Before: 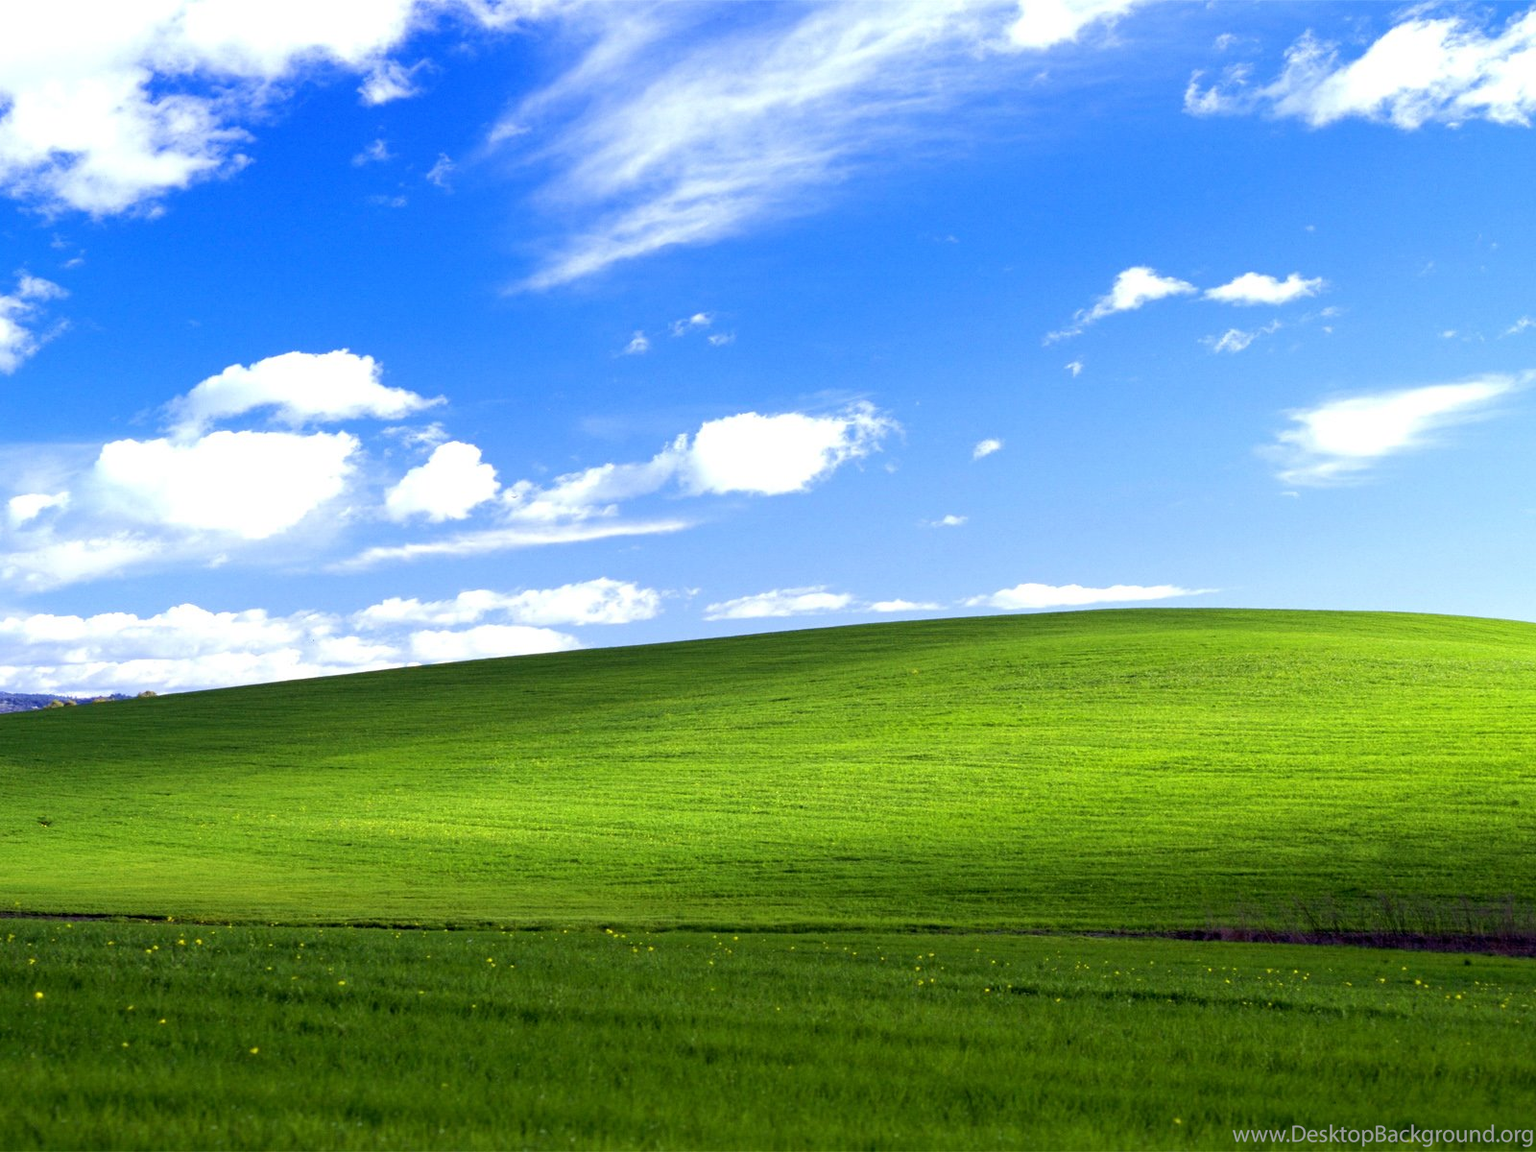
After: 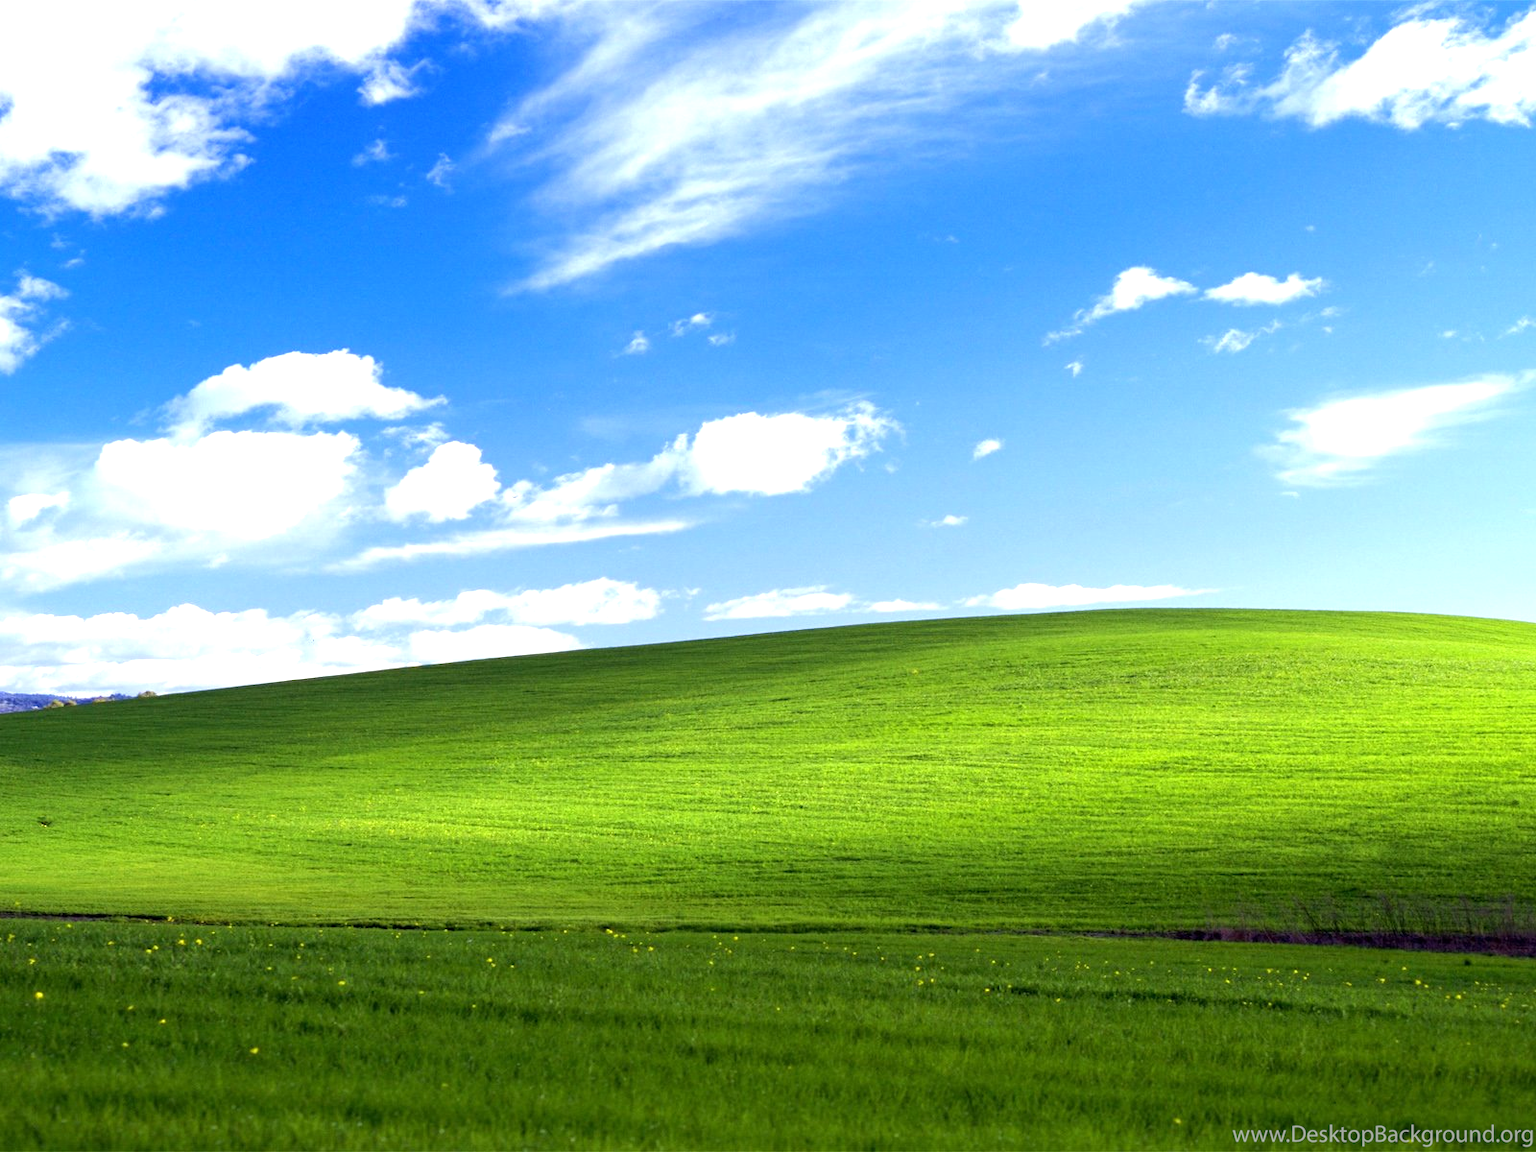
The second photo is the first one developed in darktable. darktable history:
tone equalizer: -8 EV -0.453 EV, -7 EV -0.368 EV, -6 EV -0.338 EV, -5 EV -0.202 EV, -3 EV 0.253 EV, -2 EV 0.355 EV, -1 EV 0.411 EV, +0 EV 0.393 EV, smoothing diameter 24.99%, edges refinement/feathering 13.45, preserve details guided filter
